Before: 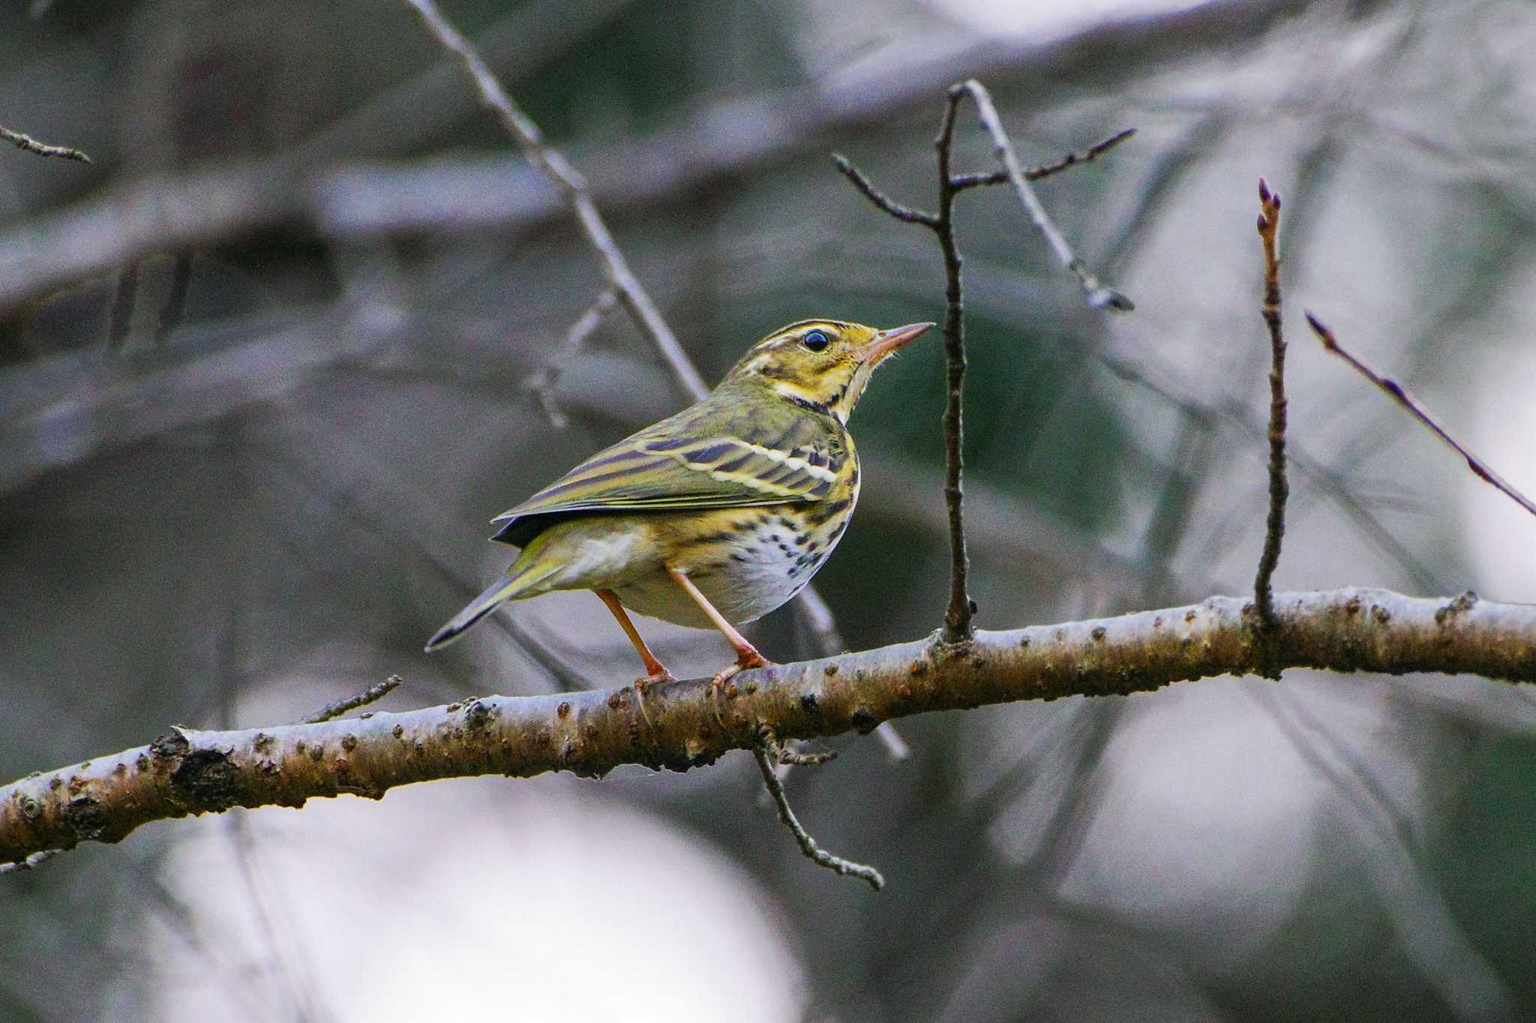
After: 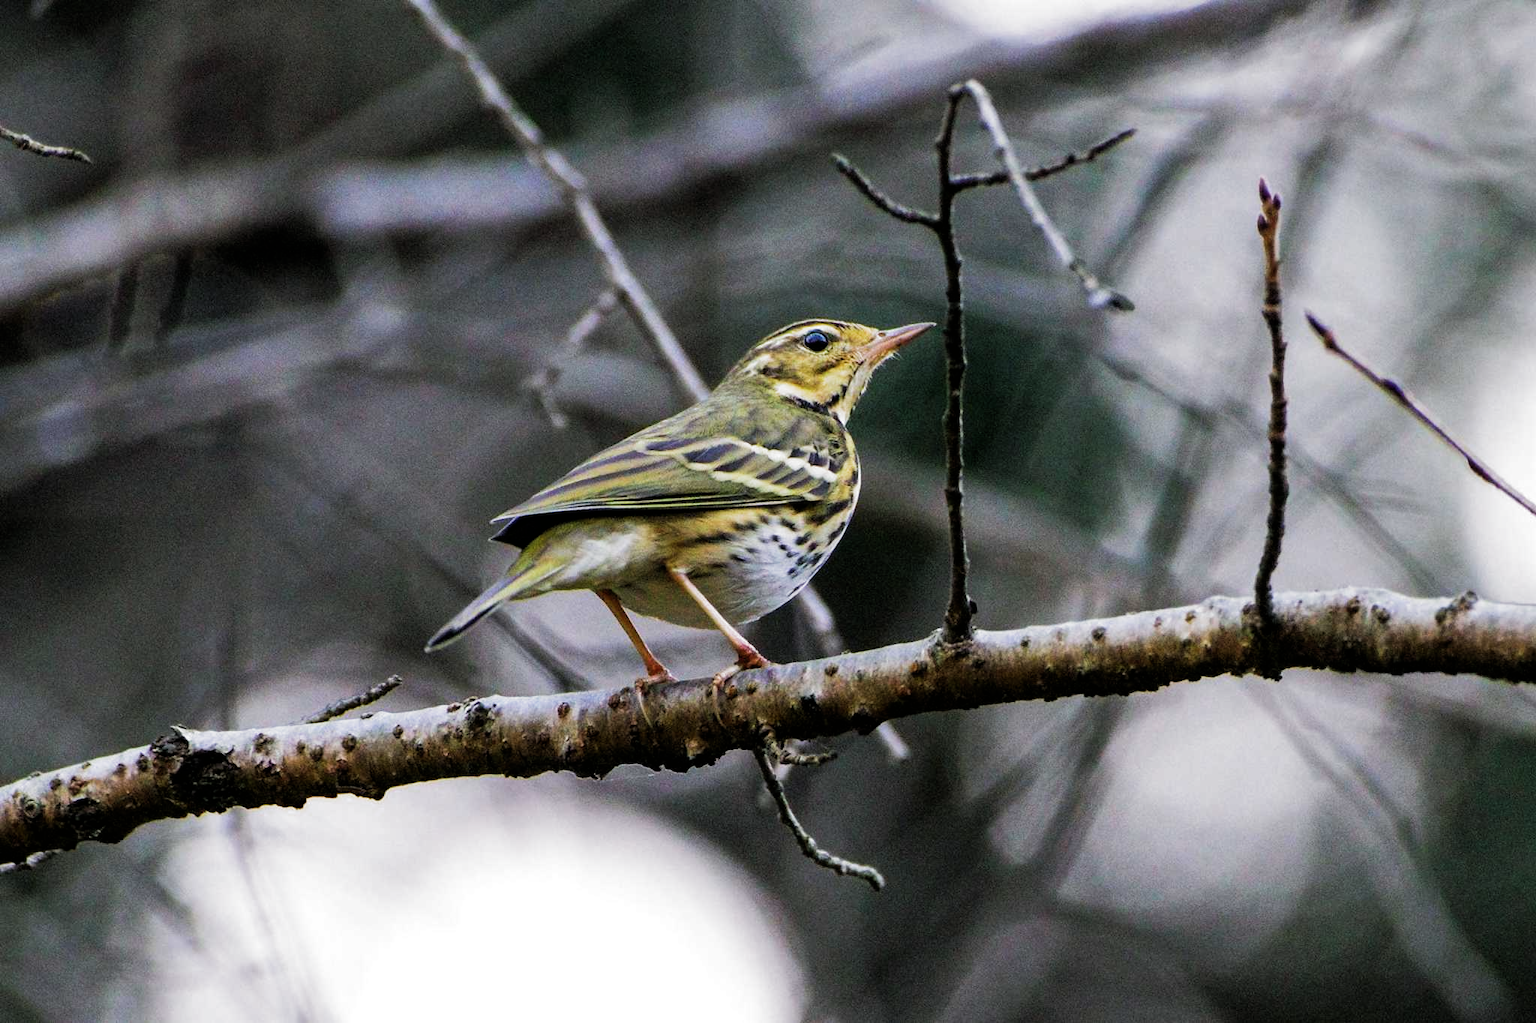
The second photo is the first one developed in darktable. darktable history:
contrast equalizer: y [[0.5 ×4, 0.483, 0.43], [0.5 ×6], [0.5 ×6], [0 ×6], [0 ×6]]
filmic rgb: black relative exposure -8.2 EV, white relative exposure 2.2 EV, threshold 3 EV, hardness 7.11, latitude 75%, contrast 1.325, highlights saturation mix -2%, shadows ↔ highlights balance 30%, preserve chrominance RGB euclidean norm, color science v5 (2021), contrast in shadows safe, contrast in highlights safe, enable highlight reconstruction true
white balance: emerald 1
